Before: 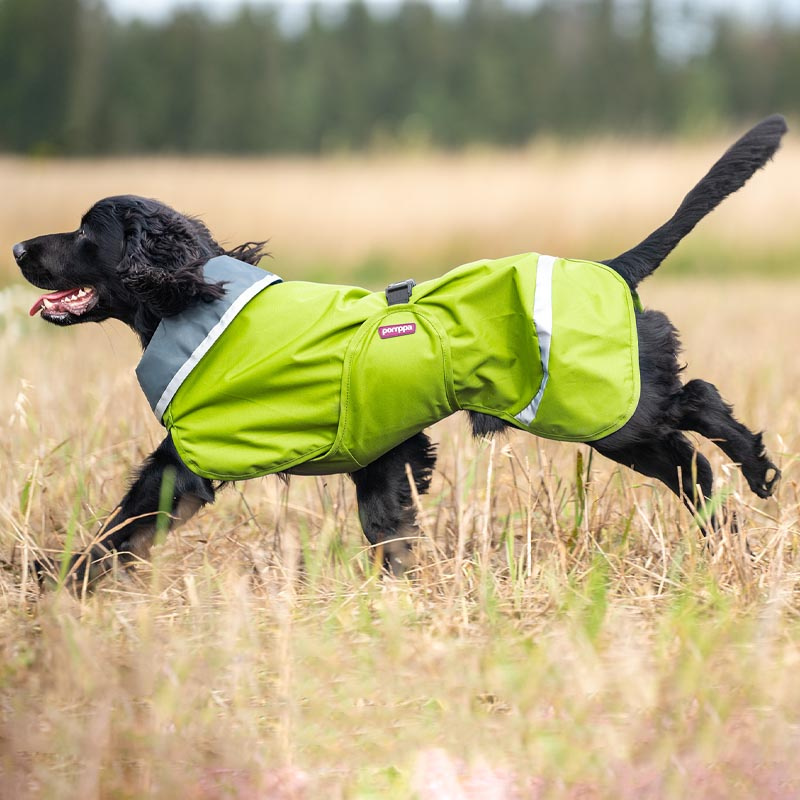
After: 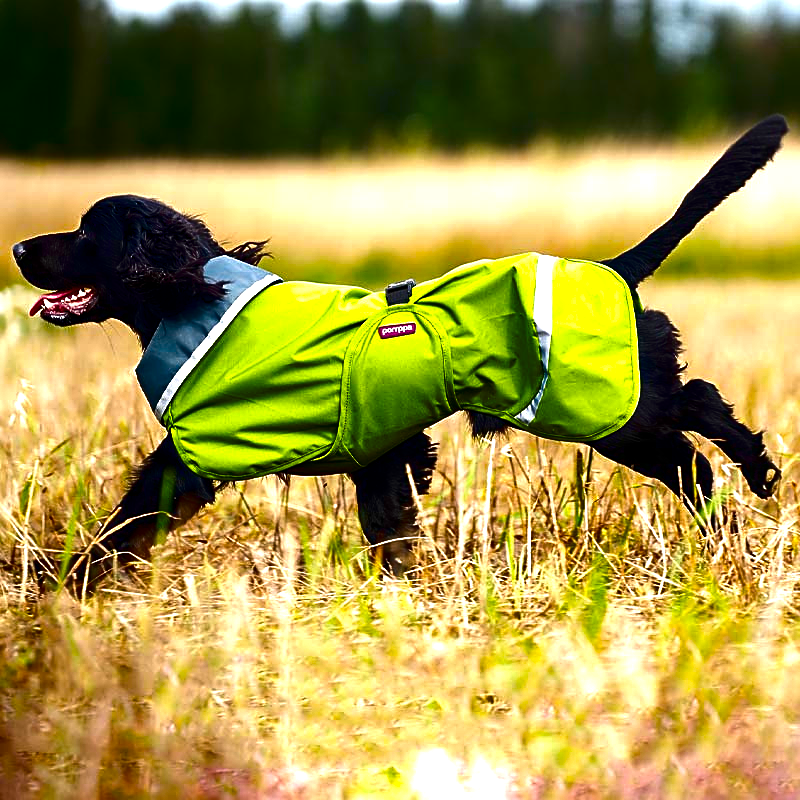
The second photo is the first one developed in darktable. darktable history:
color balance rgb: linear chroma grading › global chroma 9%, perceptual saturation grading › global saturation 36%, perceptual saturation grading › shadows 35%, perceptual brilliance grading › global brilliance 15%, perceptual brilliance grading › shadows -35%, global vibrance 15%
sharpen: on, module defaults
contrast brightness saturation: contrast 0.09, brightness -0.59, saturation 0.17
